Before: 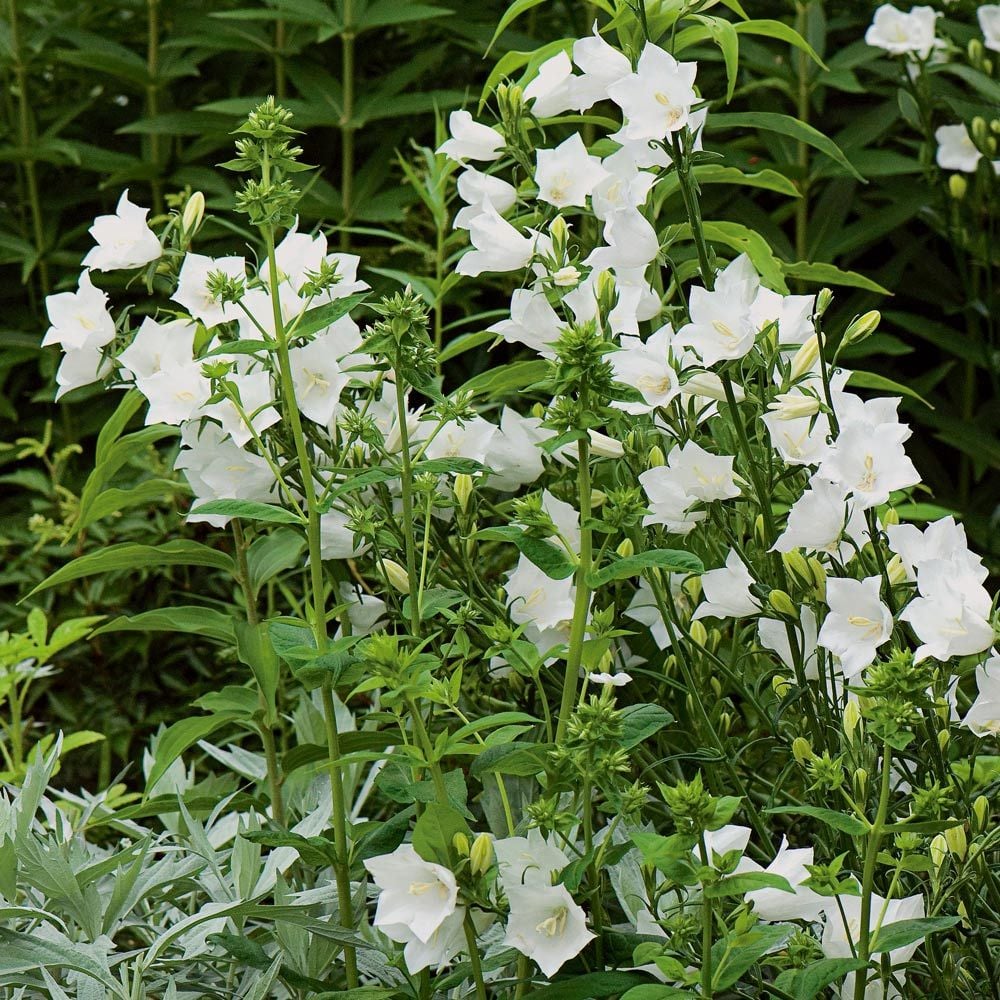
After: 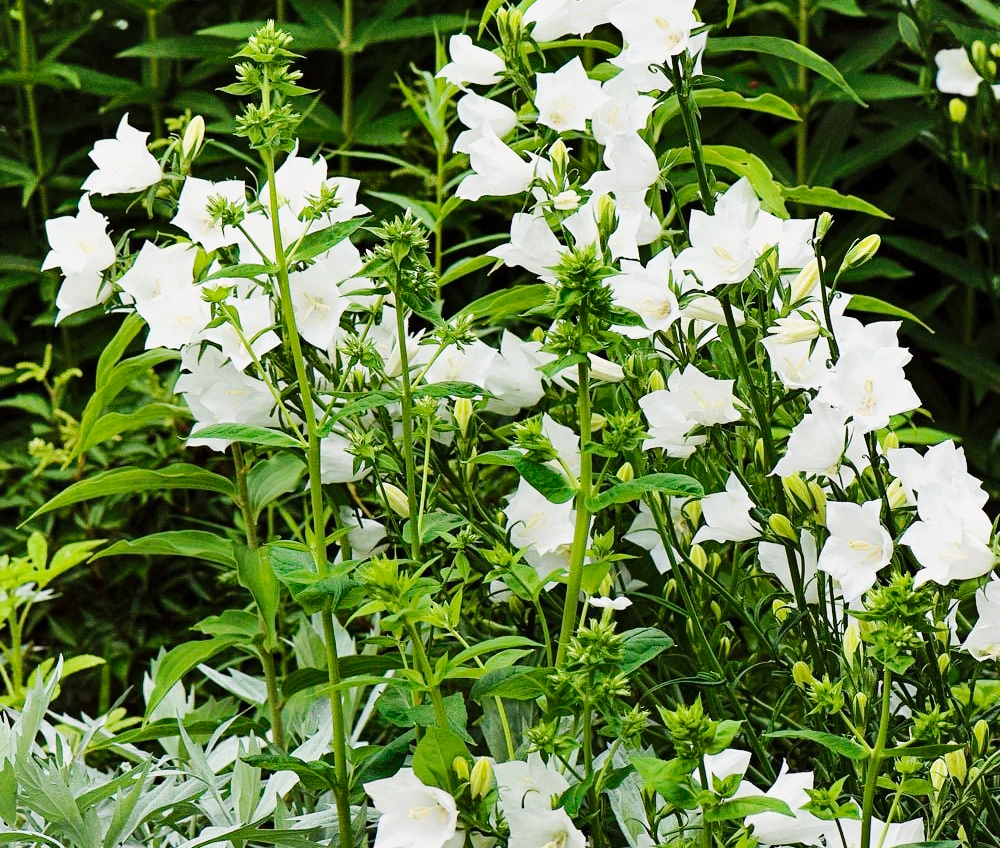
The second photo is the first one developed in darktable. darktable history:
base curve: curves: ch0 [(0, 0) (0.032, 0.025) (0.121, 0.166) (0.206, 0.329) (0.605, 0.79) (1, 1)], preserve colors none
crop: top 7.619%, bottom 7.535%
shadows and highlights: low approximation 0.01, soften with gaussian
